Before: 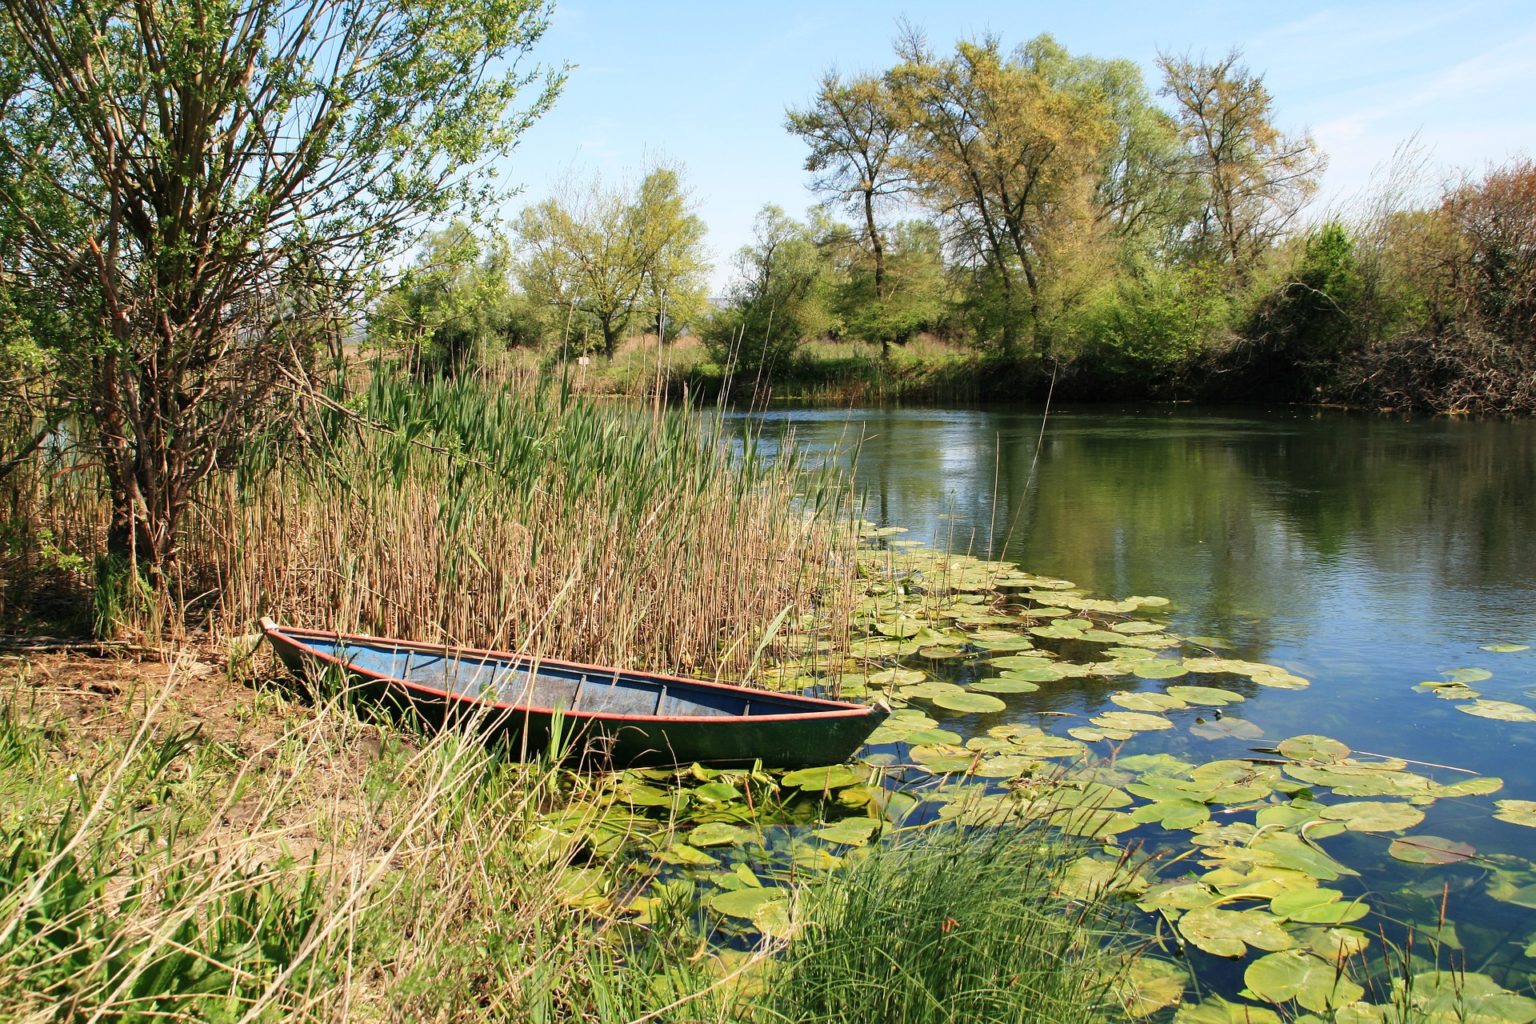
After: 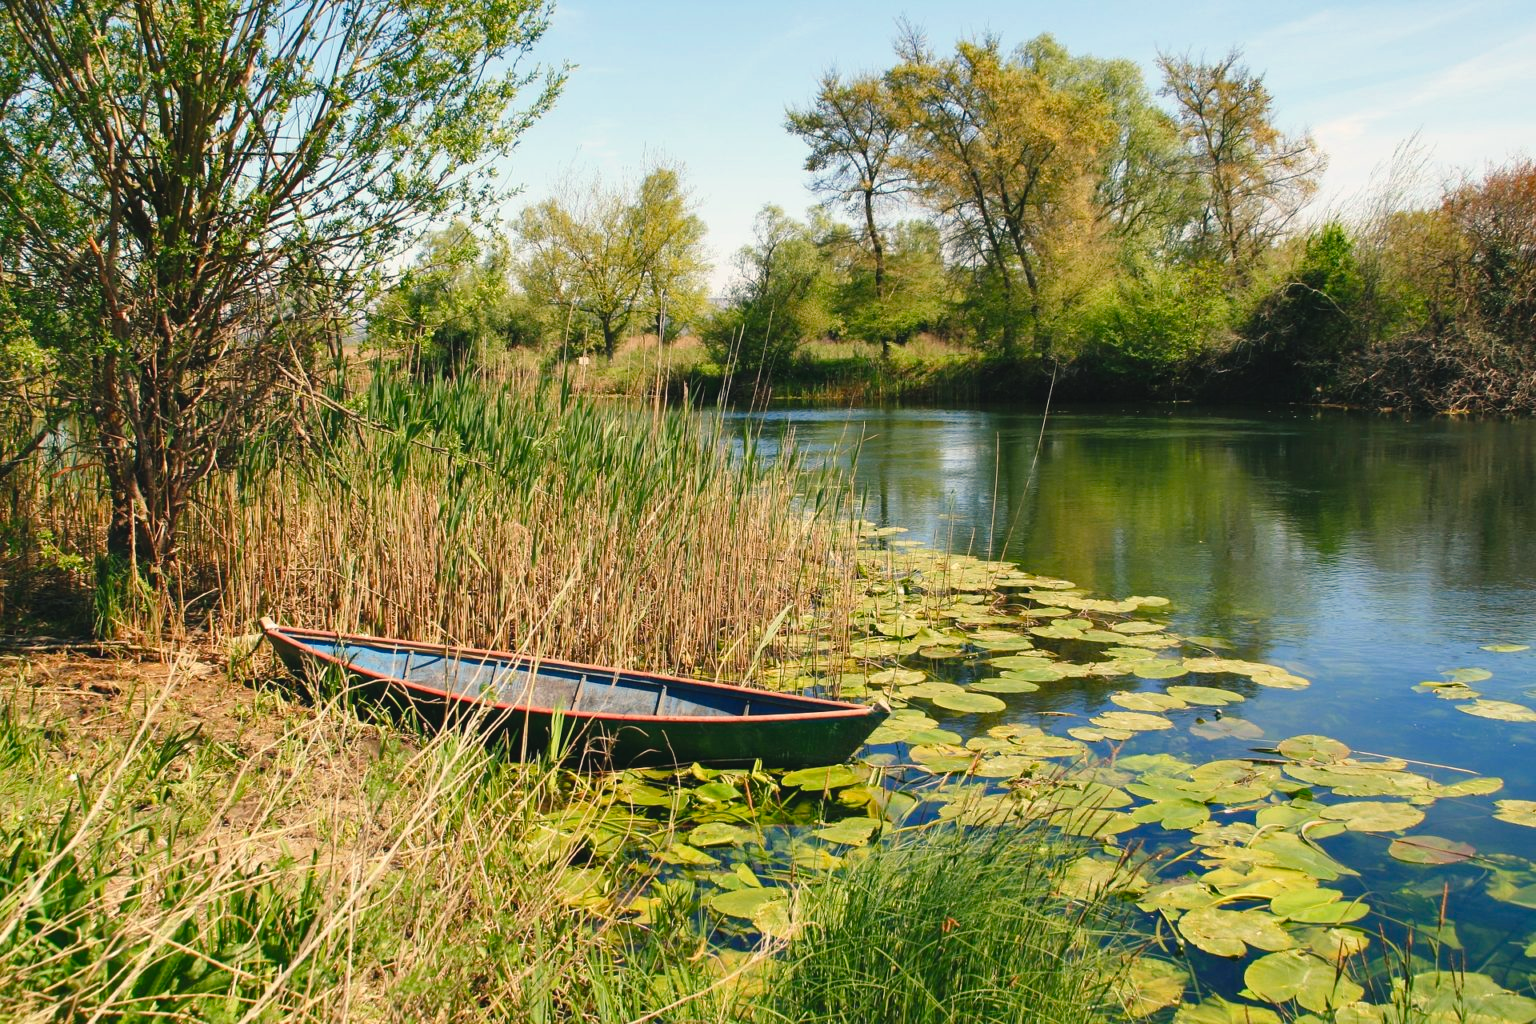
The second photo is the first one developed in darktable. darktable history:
shadows and highlights: shadows 37.27, highlights -28.18, soften with gaussian
color balance rgb: shadows lift › chroma 2%, shadows lift › hue 219.6°, power › hue 313.2°, highlights gain › chroma 3%, highlights gain › hue 75.6°, global offset › luminance 0.5%, perceptual saturation grading › global saturation 15.33%, perceptual saturation grading › highlights -19.33%, perceptual saturation grading › shadows 20%, global vibrance 20%
